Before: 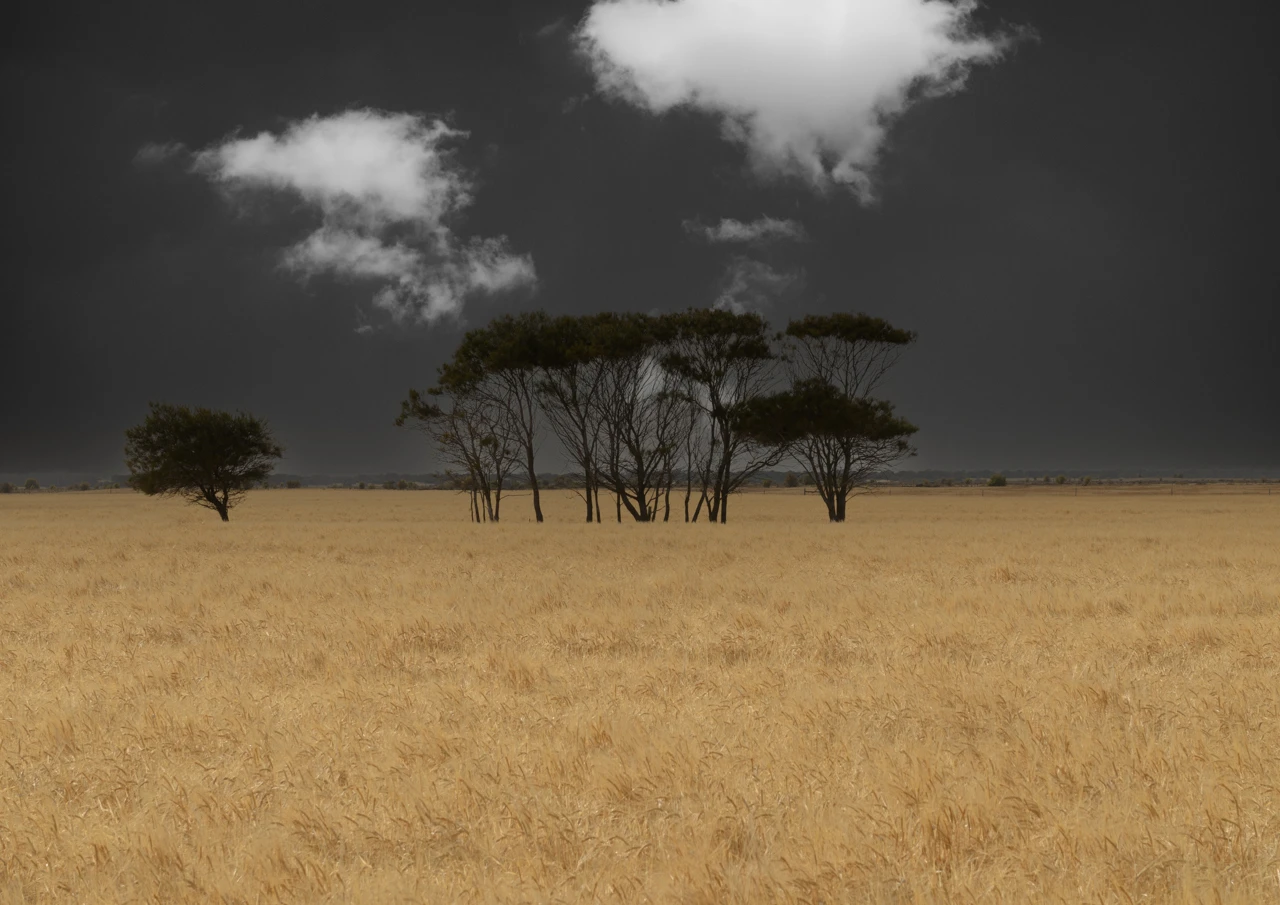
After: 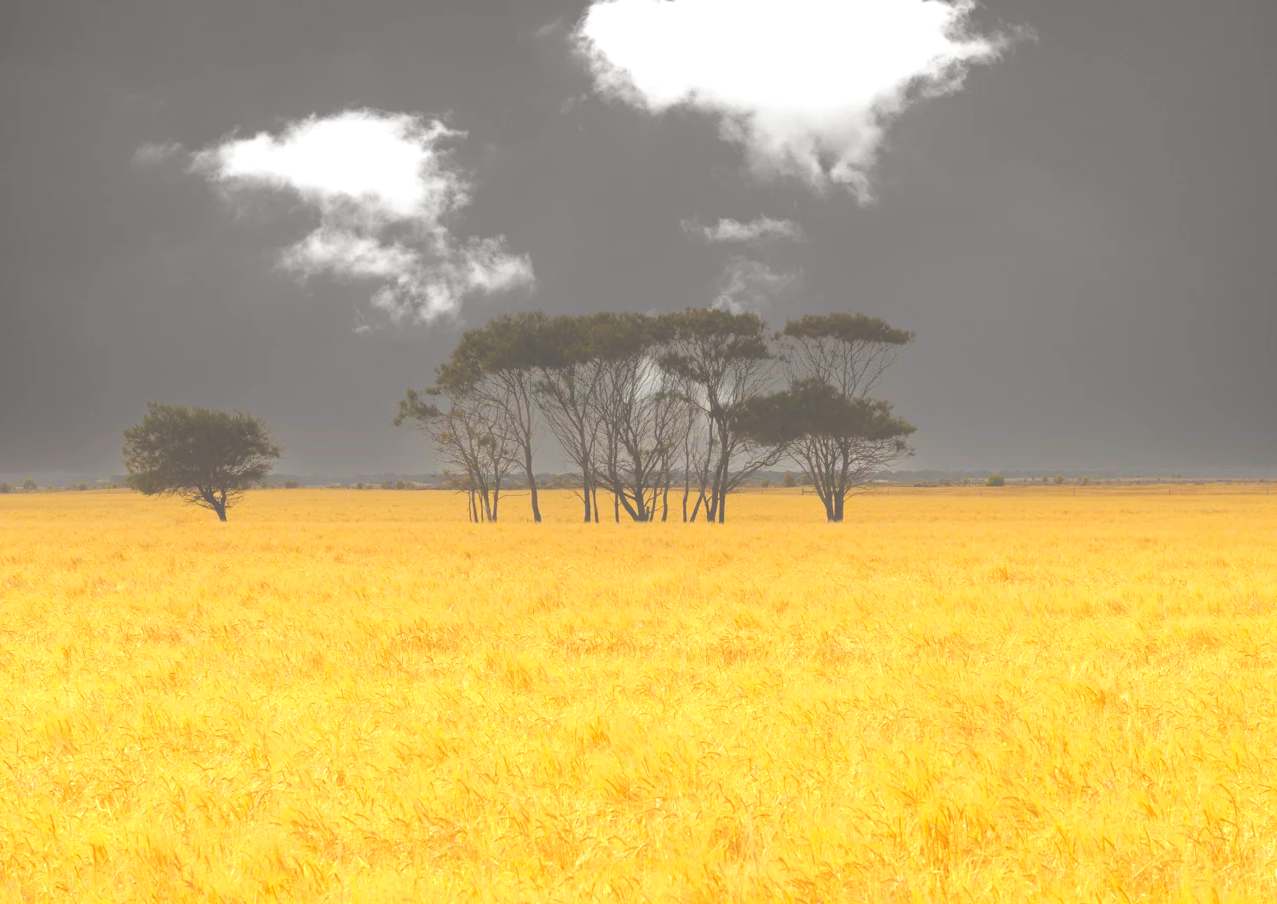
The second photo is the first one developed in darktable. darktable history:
crop and rotate: left 0.163%, bottom 0.008%
color balance rgb: power › chroma 0.295%, power › hue 22.04°, global offset › hue 172.38°, linear chroma grading › global chroma 14.57%, perceptual saturation grading › global saturation 25.848%, global vibrance 25.175%
tone curve: curves: ch0 [(0, 0) (0.003, 0.003) (0.011, 0.014) (0.025, 0.027) (0.044, 0.044) (0.069, 0.064) (0.1, 0.108) (0.136, 0.153) (0.177, 0.208) (0.224, 0.275) (0.277, 0.349) (0.335, 0.422) (0.399, 0.492) (0.468, 0.557) (0.543, 0.617) (0.623, 0.682) (0.709, 0.745) (0.801, 0.826) (0.898, 0.916) (1, 1)], color space Lab, independent channels, preserve colors none
exposure: black level correction -0.023, exposure 1.393 EV, compensate highlight preservation false
